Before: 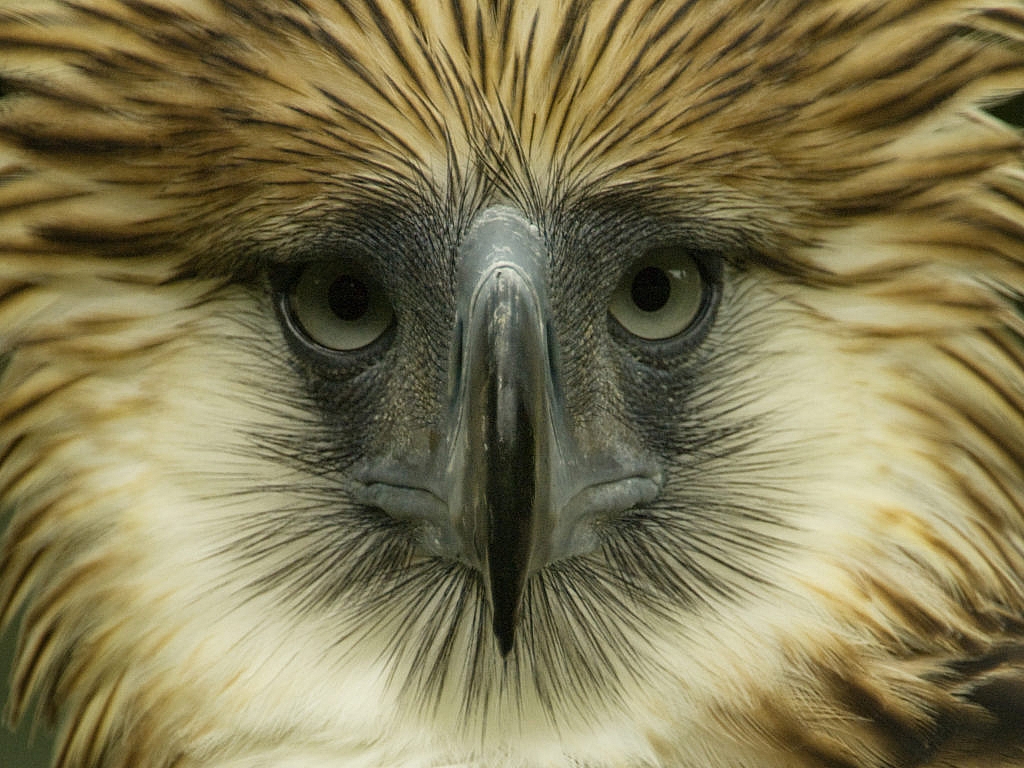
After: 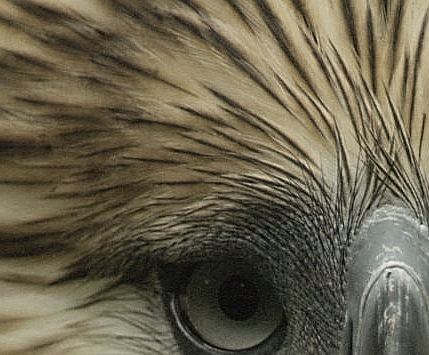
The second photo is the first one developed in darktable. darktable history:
contrast brightness saturation: contrast -0.05, saturation -0.41
sharpen: on, module defaults
crop and rotate: left 10.817%, top 0.062%, right 47.194%, bottom 53.626%
